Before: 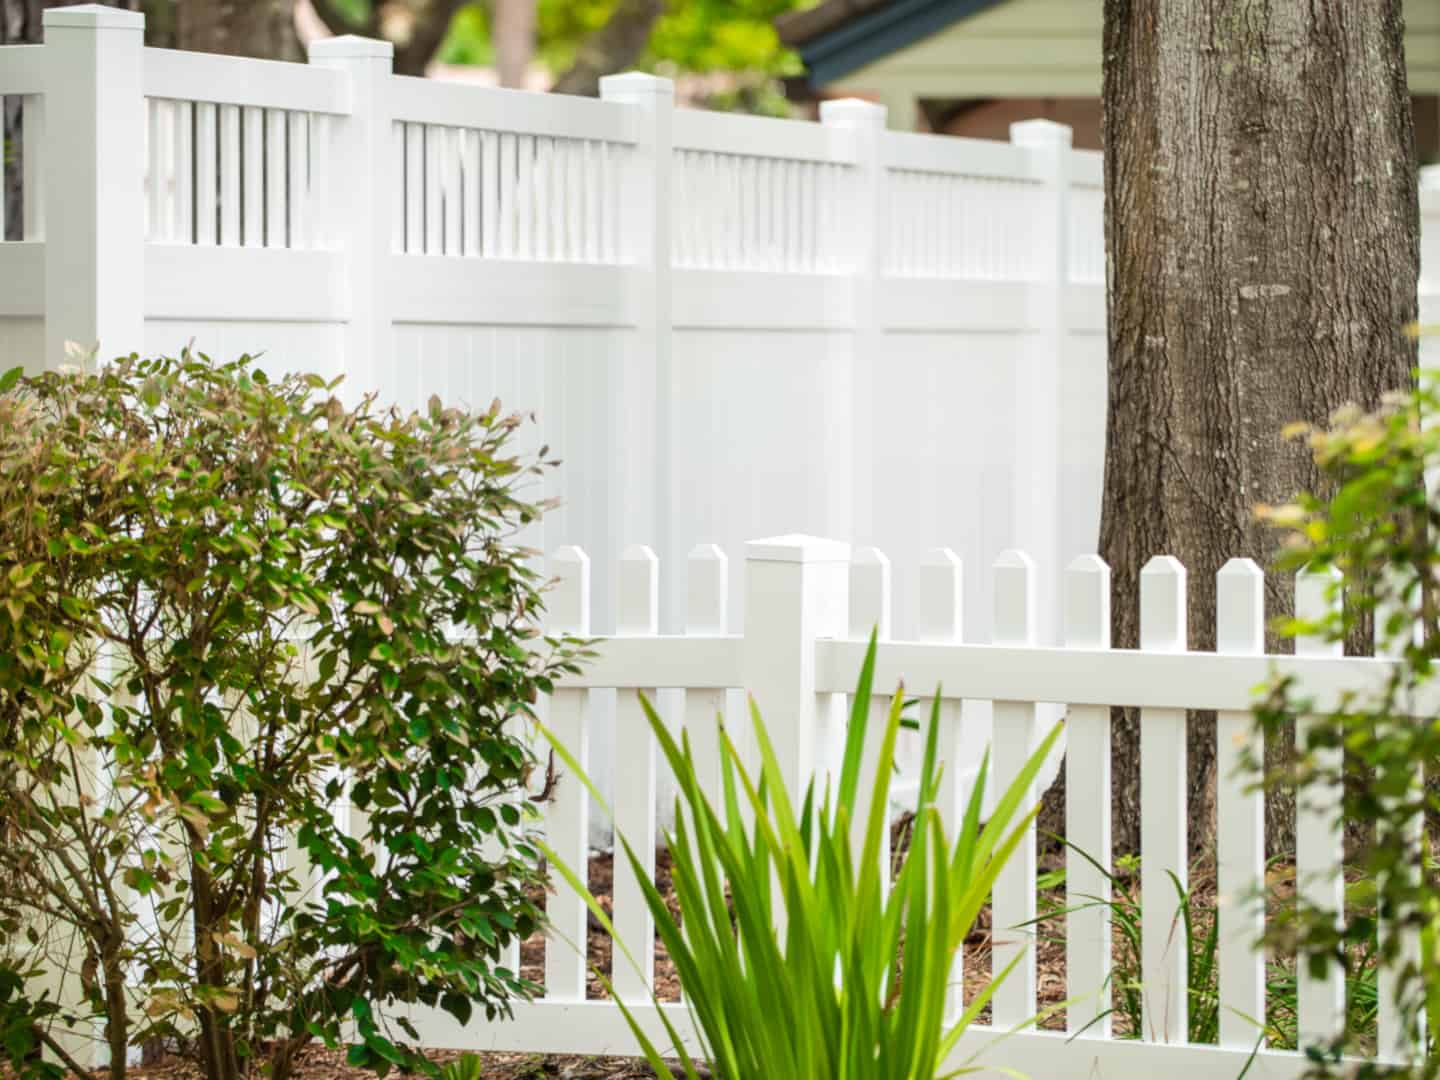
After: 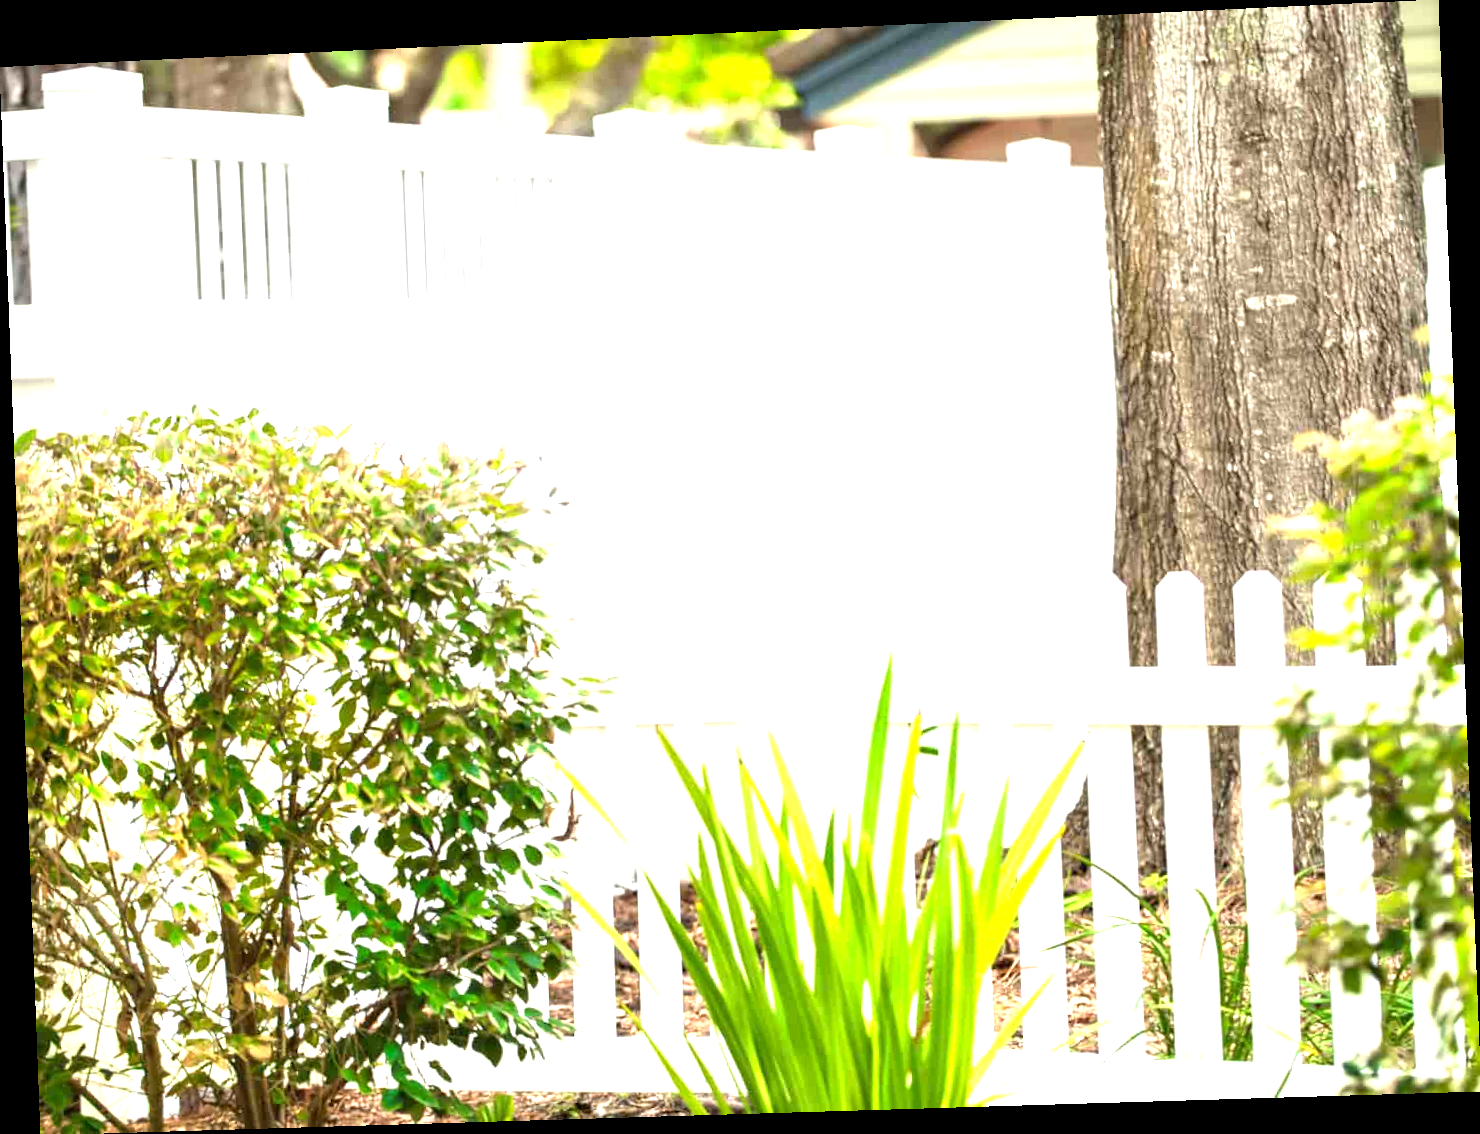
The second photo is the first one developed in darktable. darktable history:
exposure: black level correction 0.001, exposure 1.646 EV, compensate exposure bias true, compensate highlight preservation false
rotate and perspective: rotation -2.22°, lens shift (horizontal) -0.022, automatic cropping off
